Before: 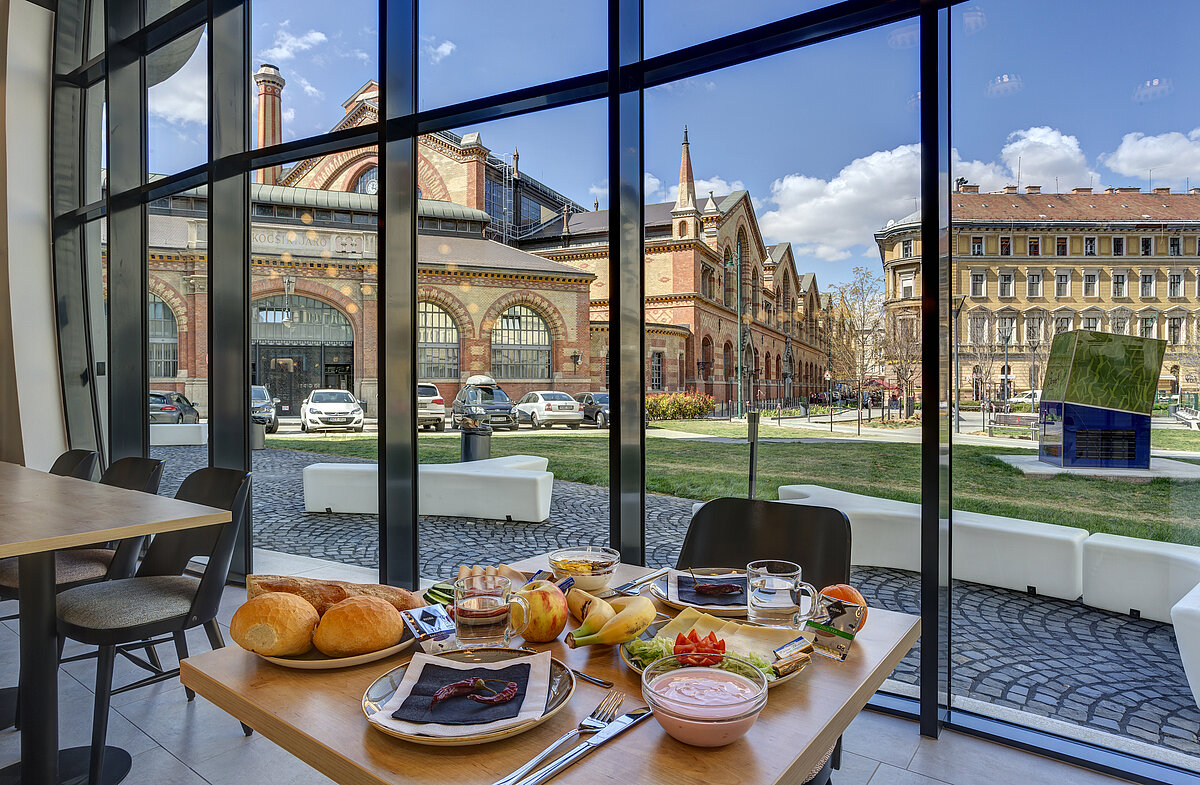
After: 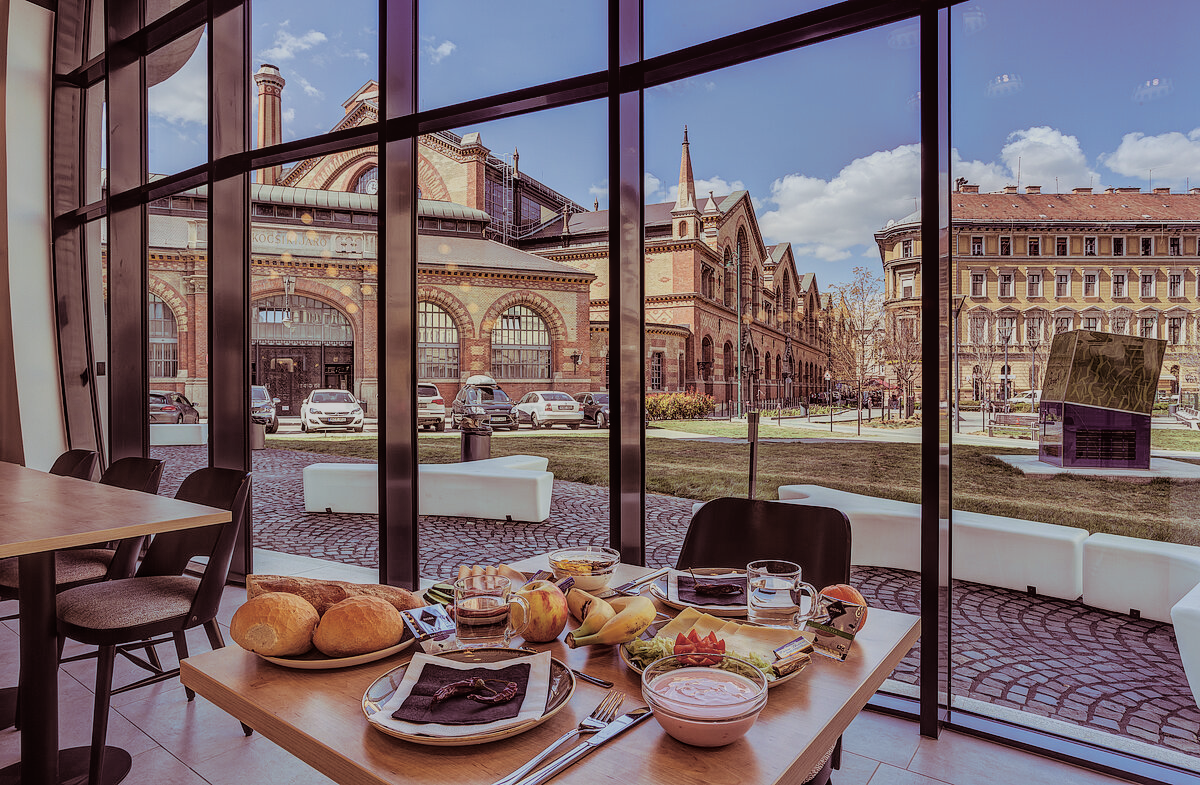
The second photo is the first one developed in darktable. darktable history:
local contrast: detail 110%
filmic rgb: black relative exposure -7.65 EV, white relative exposure 4.56 EV, hardness 3.61, contrast 1.05
split-toning: on, module defaults
